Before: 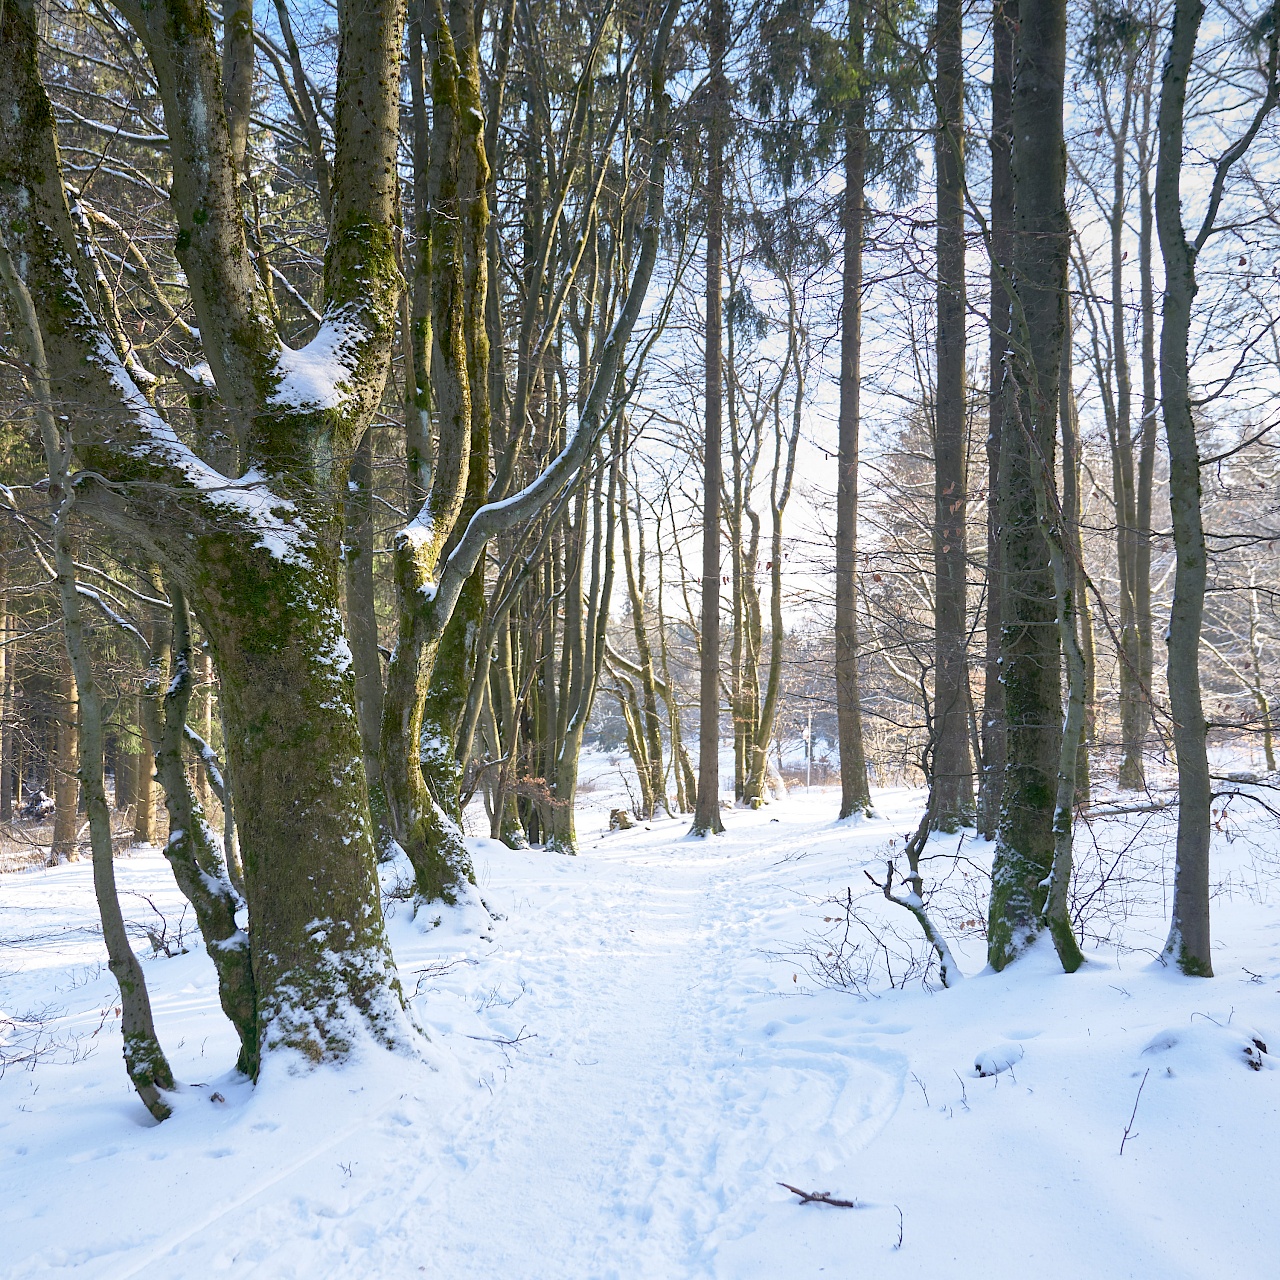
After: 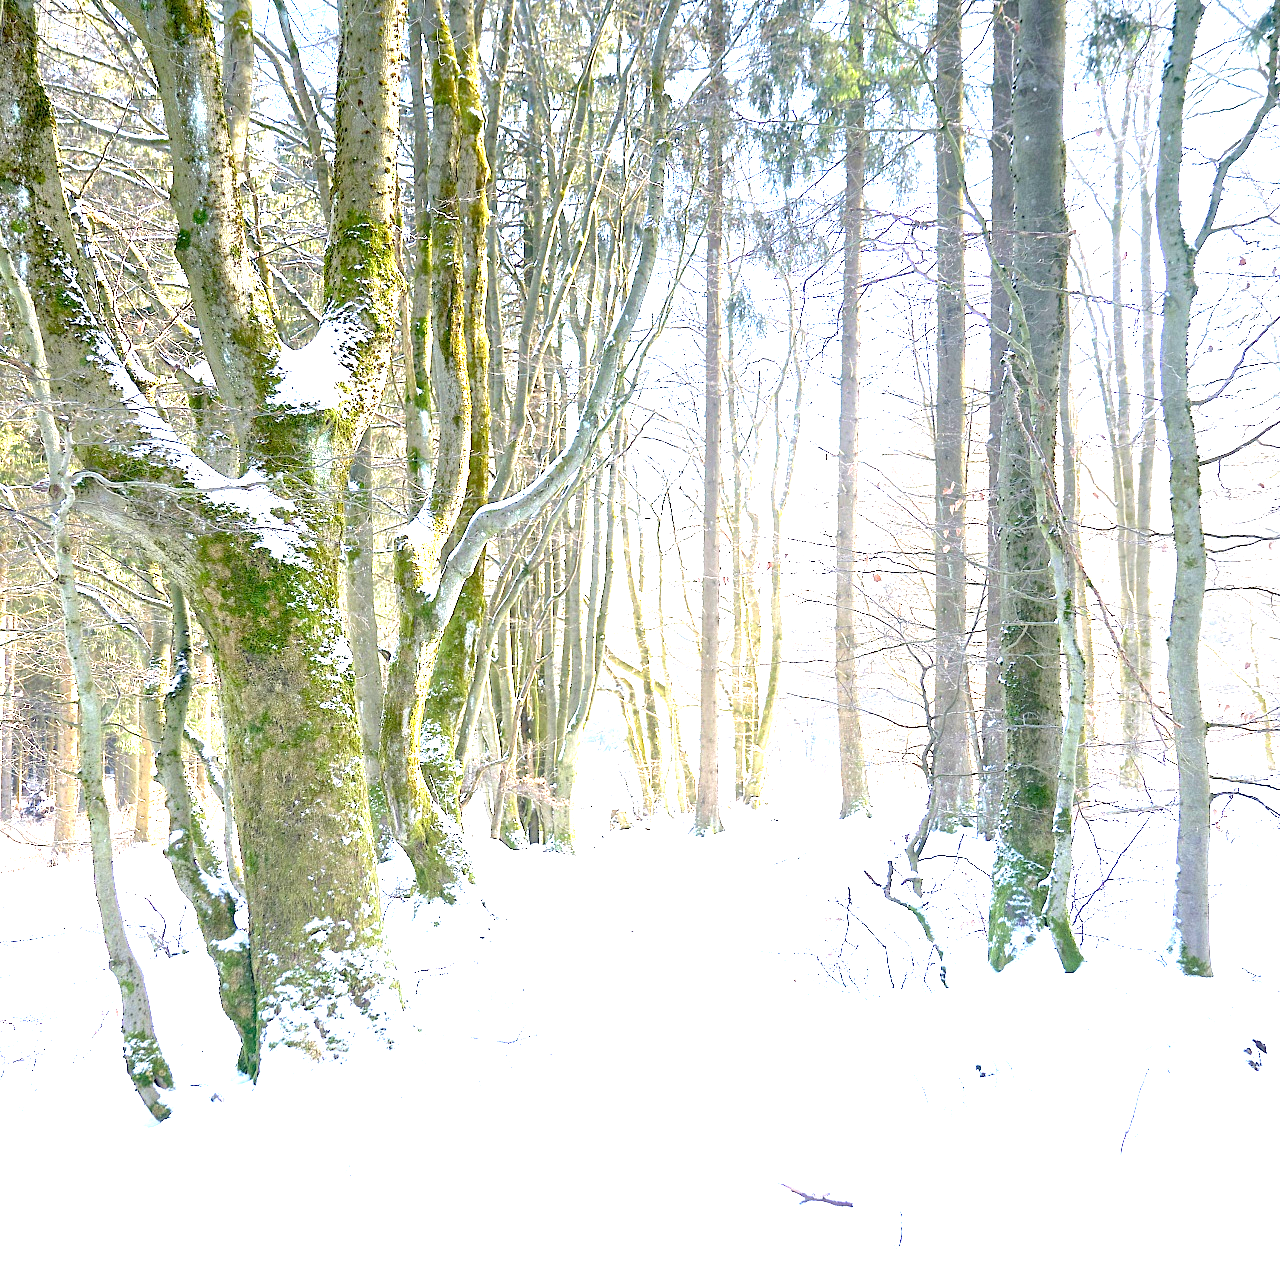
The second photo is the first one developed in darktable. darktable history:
exposure: black level correction 0.001, exposure 2.557 EV, compensate exposure bias true, compensate highlight preservation false
